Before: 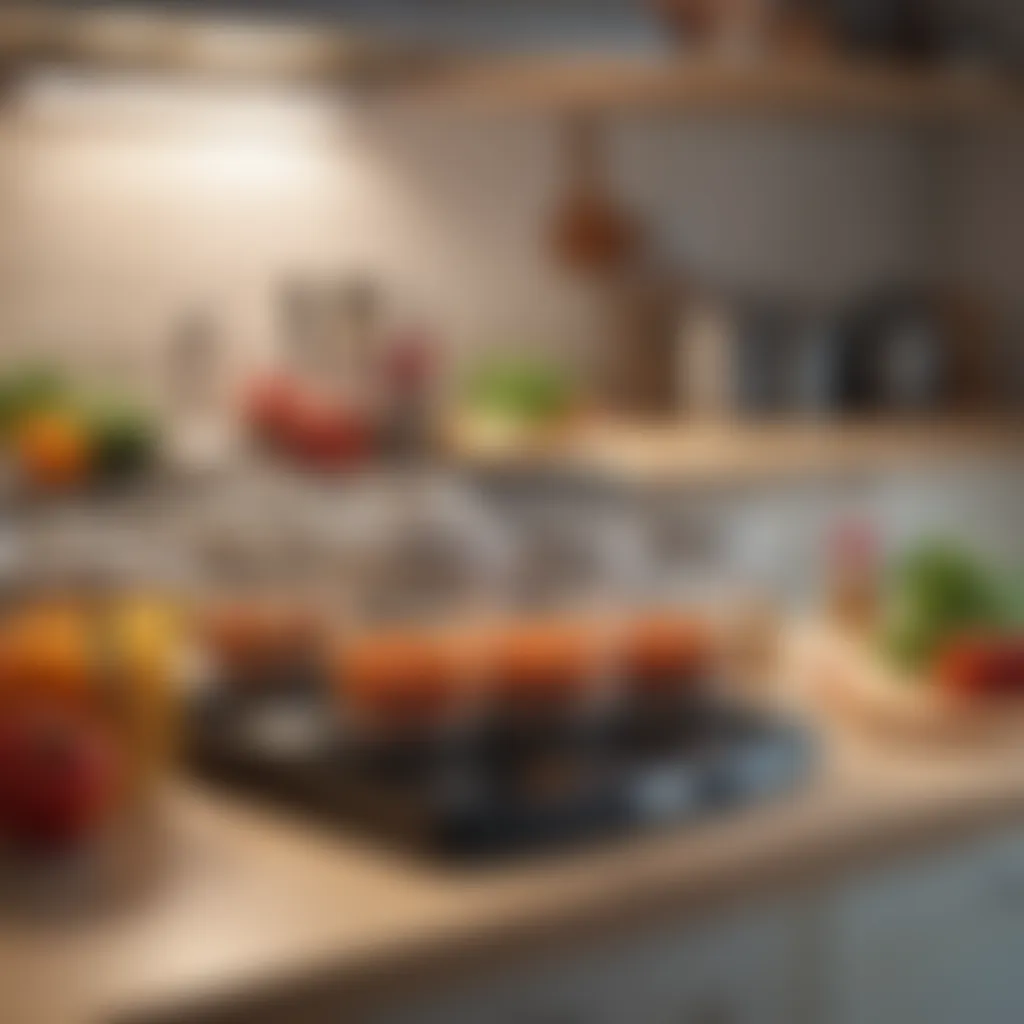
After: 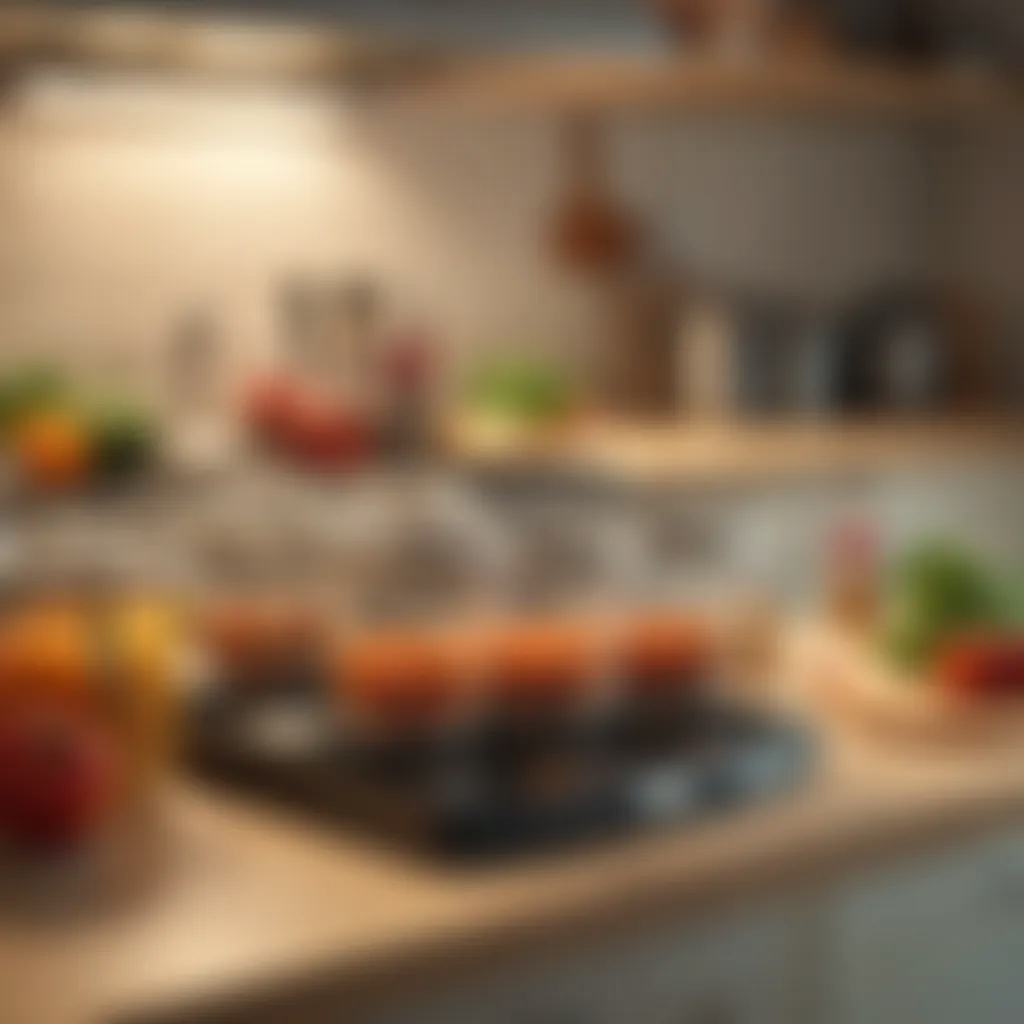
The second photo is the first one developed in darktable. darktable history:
white balance: red 1.029, blue 0.92
local contrast: detail 110%
